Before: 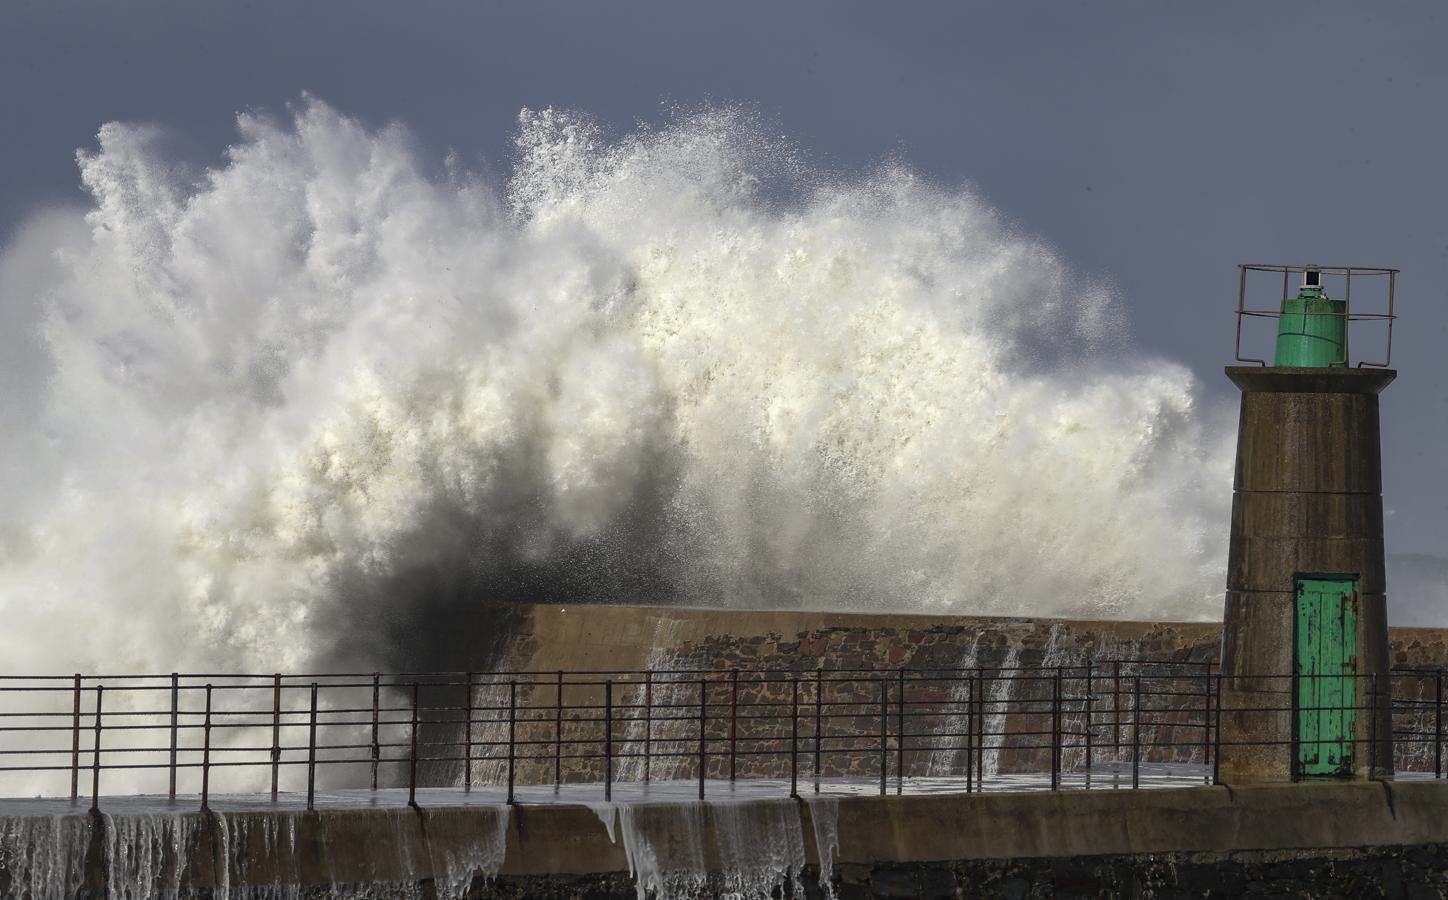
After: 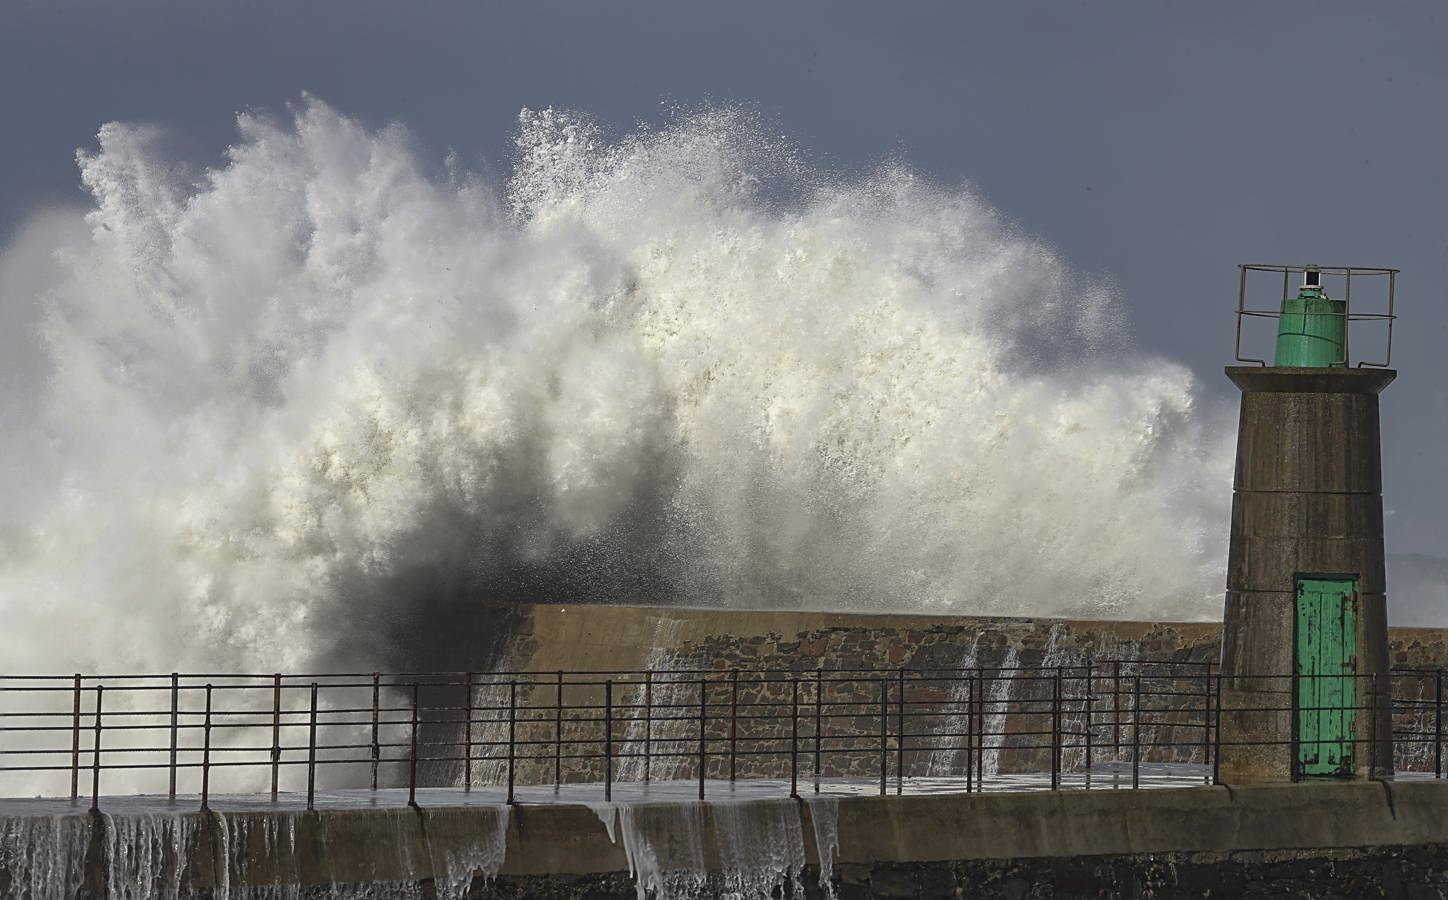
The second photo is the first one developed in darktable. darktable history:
contrast brightness saturation: contrast -0.1, saturation -0.1
sharpen: on, module defaults
